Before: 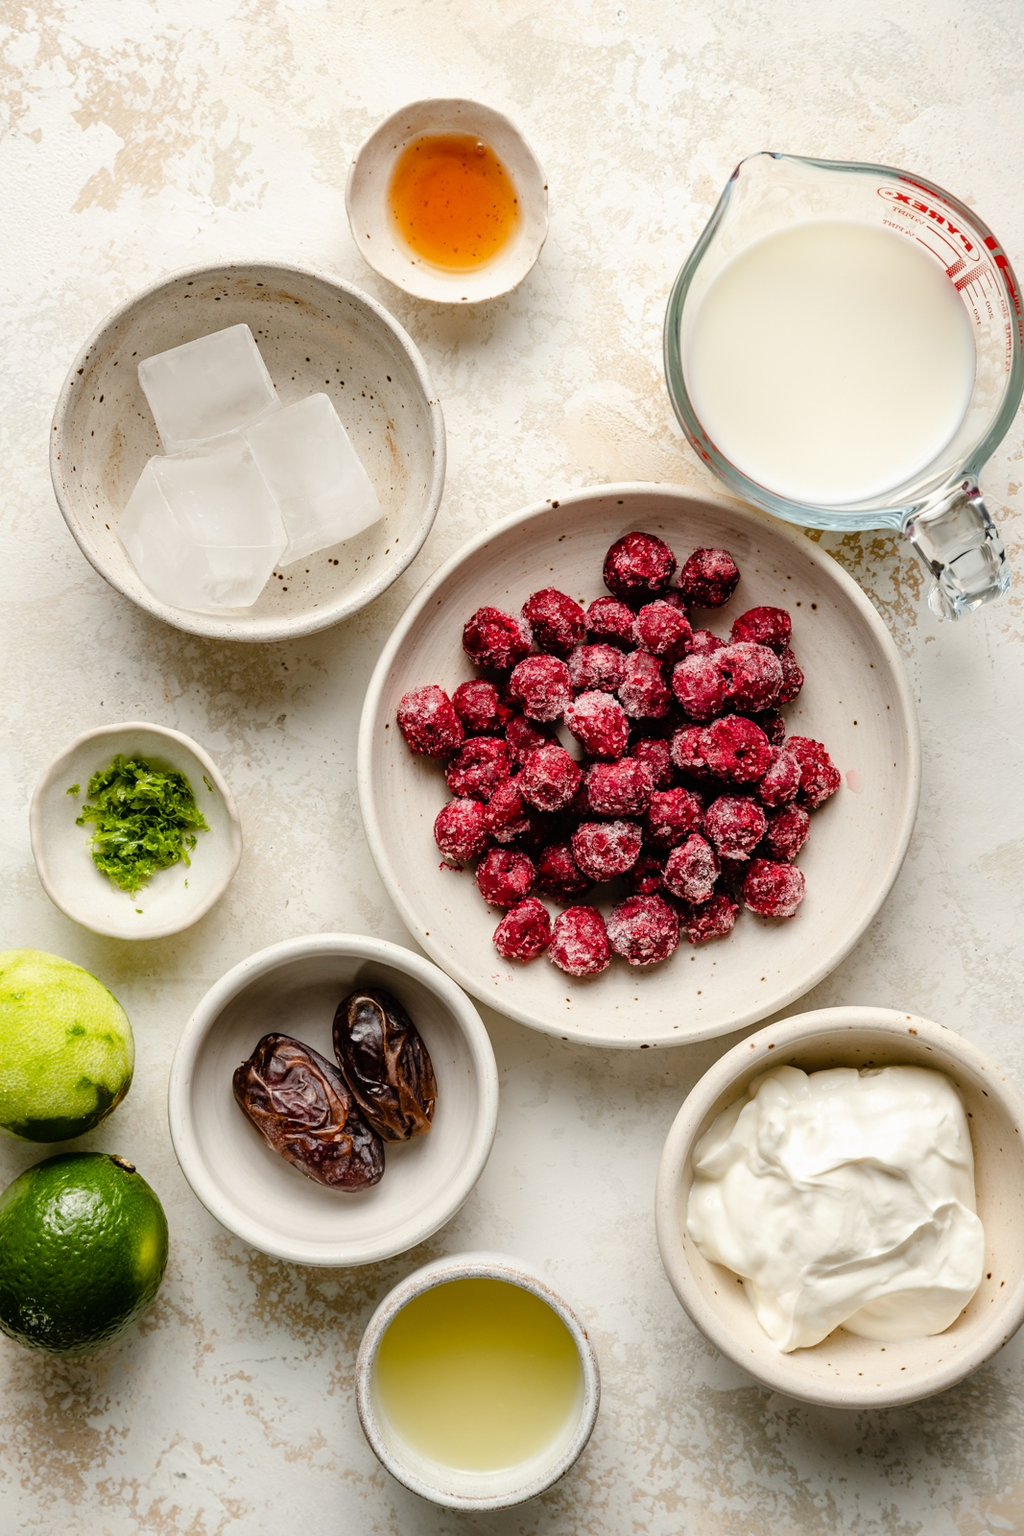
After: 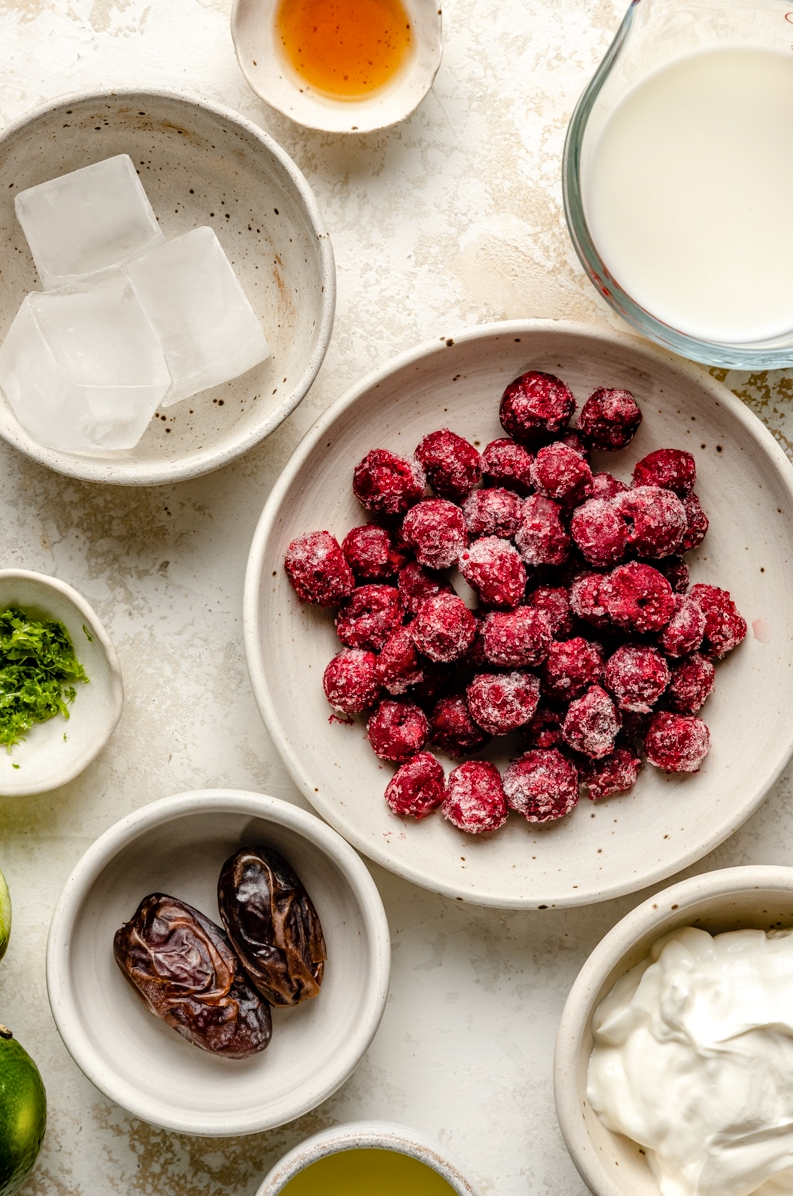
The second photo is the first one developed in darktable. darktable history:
local contrast: on, module defaults
crop and rotate: left 12.094%, top 11.479%, right 13.535%, bottom 13.722%
